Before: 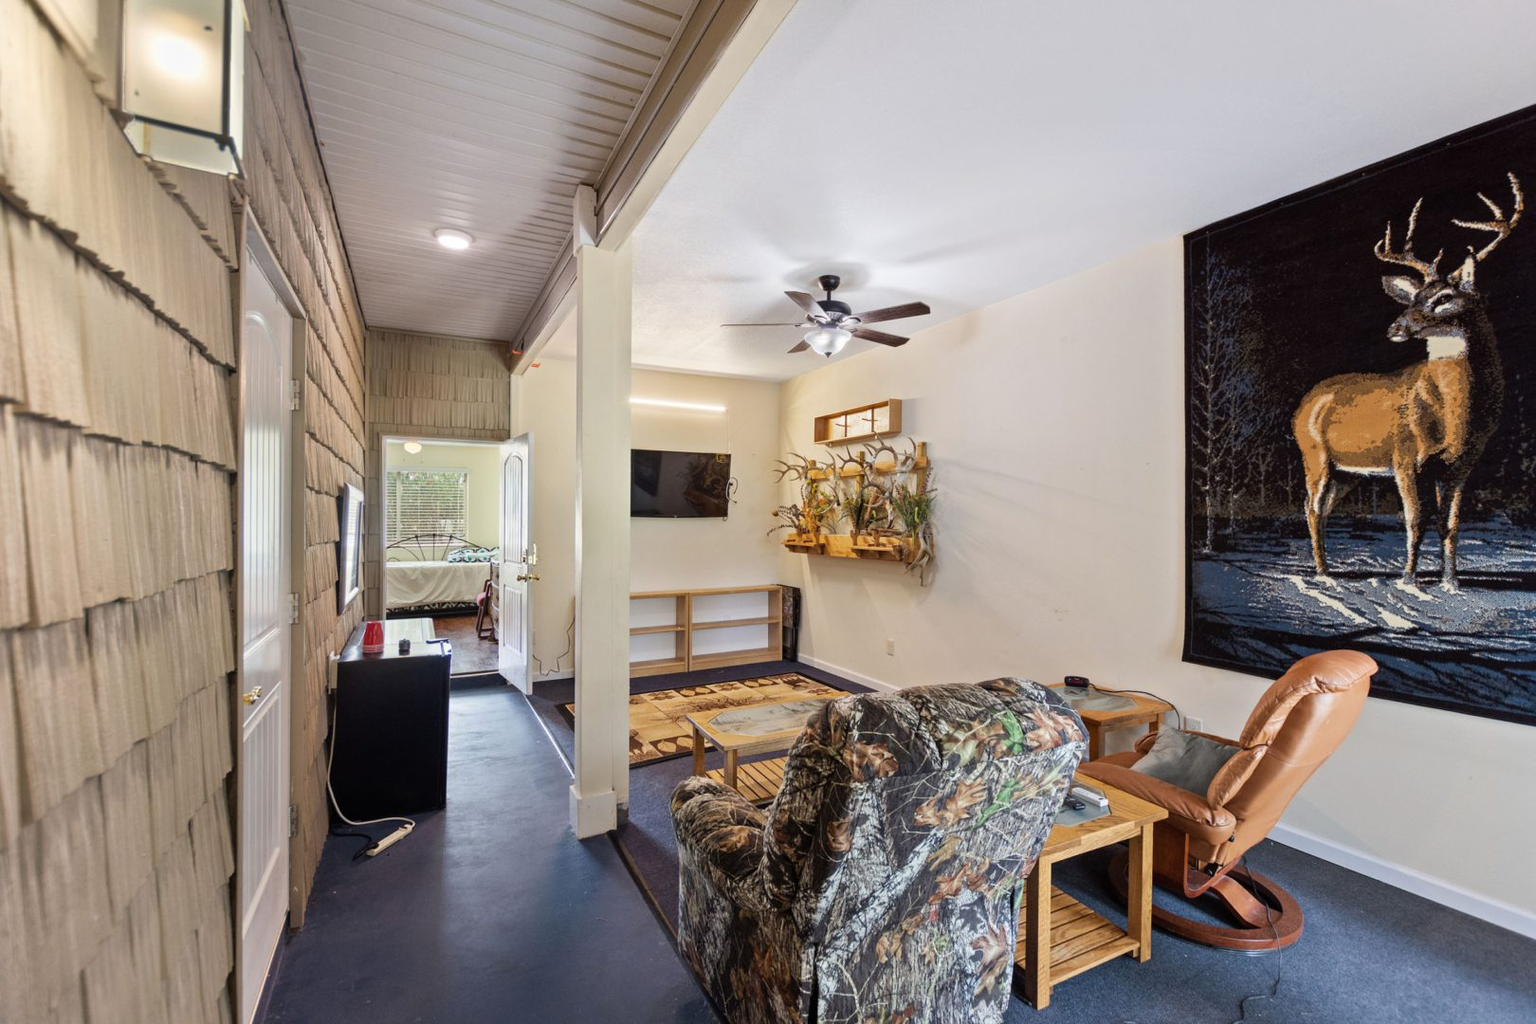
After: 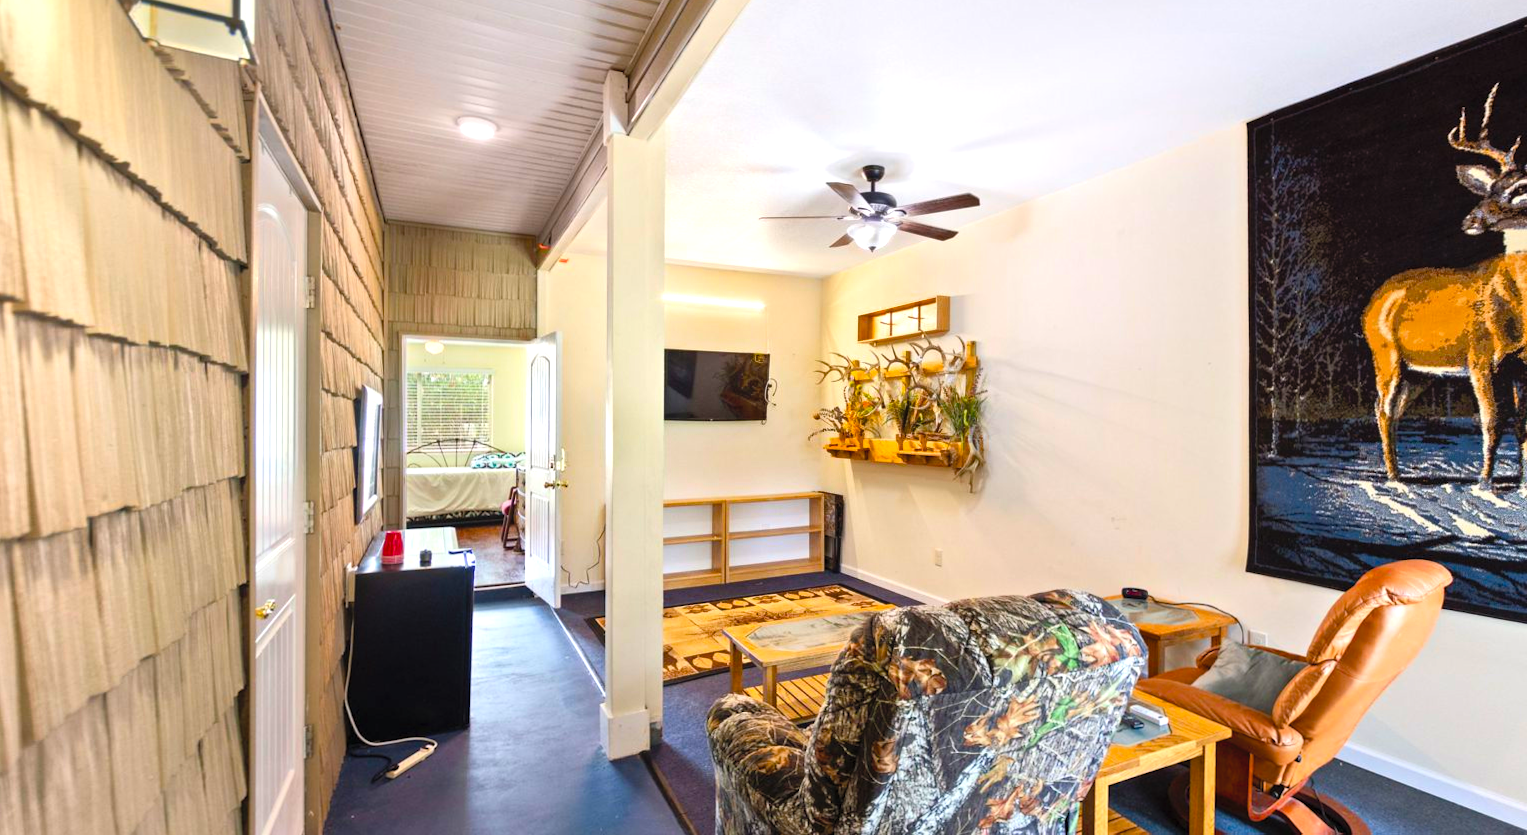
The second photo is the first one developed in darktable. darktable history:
crop and rotate: angle 0.072°, top 11.534%, right 5.548%, bottom 10.951%
tone equalizer: edges refinement/feathering 500, mask exposure compensation -1.57 EV, preserve details no
contrast brightness saturation: contrast 0.068, brightness 0.175, saturation 0.406
color balance rgb: shadows lift › luminance -10.321%, shadows lift › chroma 0.98%, shadows lift › hue 115.81°, perceptual saturation grading › global saturation 27.533%, perceptual saturation grading › highlights -25.914%, perceptual saturation grading › shadows 25.517%, perceptual brilliance grading › highlights 15.795%, perceptual brilliance grading › shadows -13.491%
